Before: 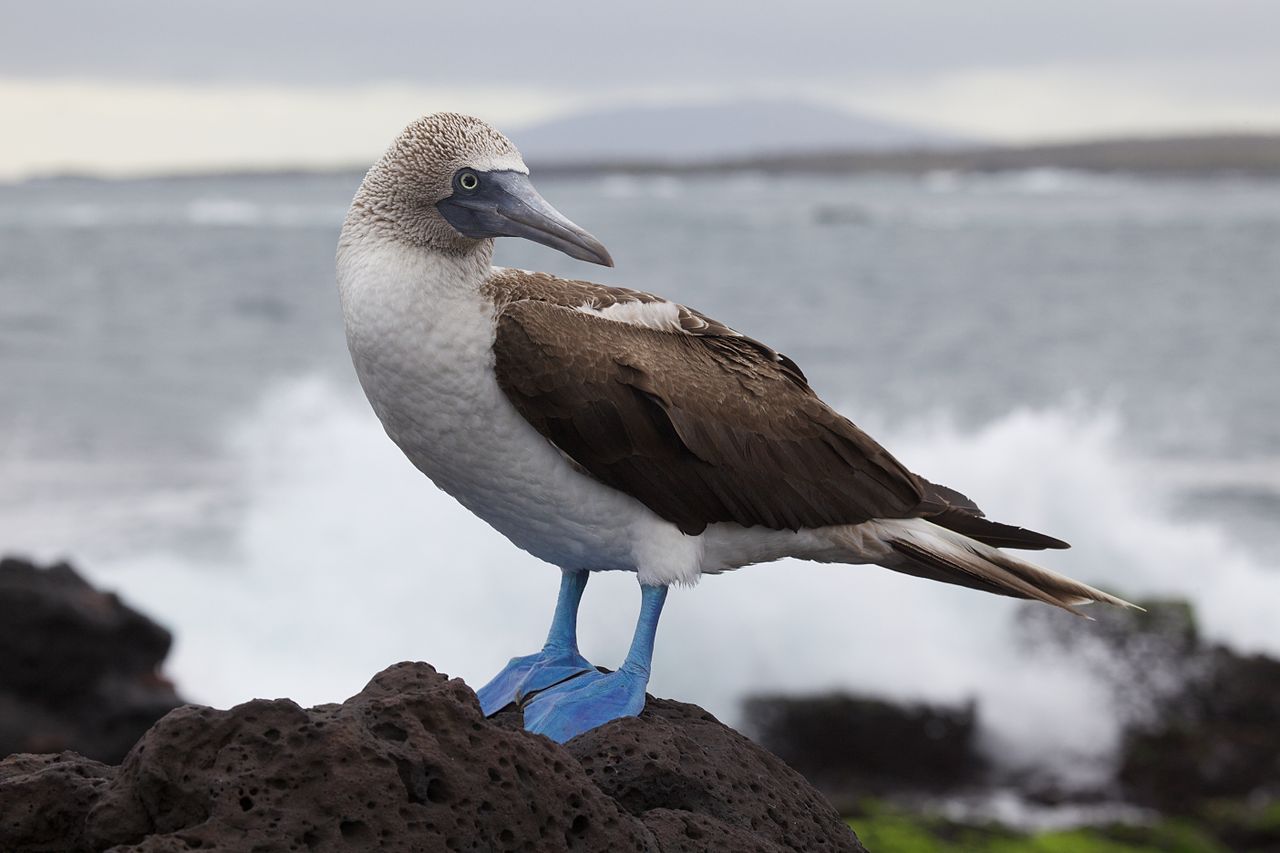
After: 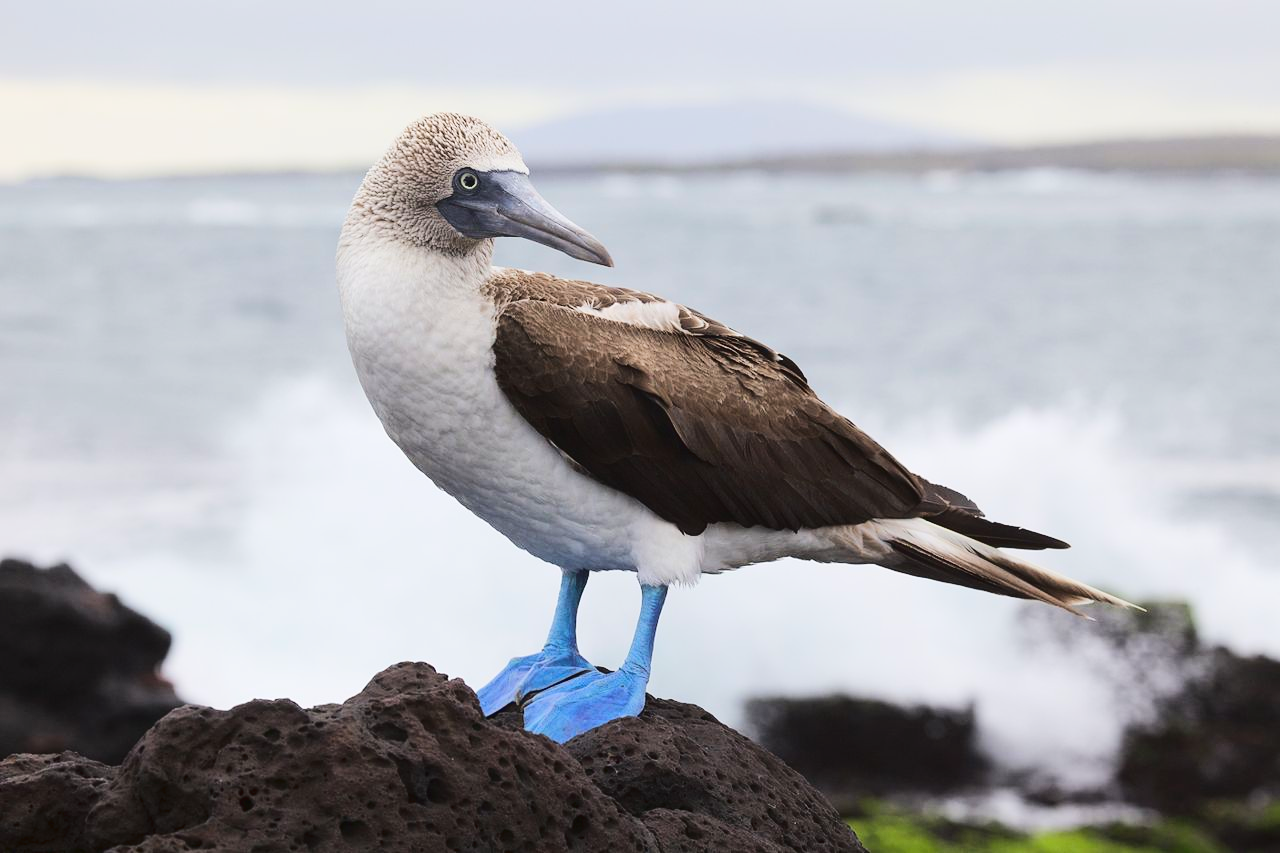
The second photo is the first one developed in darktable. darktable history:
tone curve: curves: ch0 [(0, 0.026) (0.146, 0.158) (0.272, 0.34) (0.453, 0.627) (0.687, 0.829) (1, 1)], color space Lab, linked channels, preserve colors none
